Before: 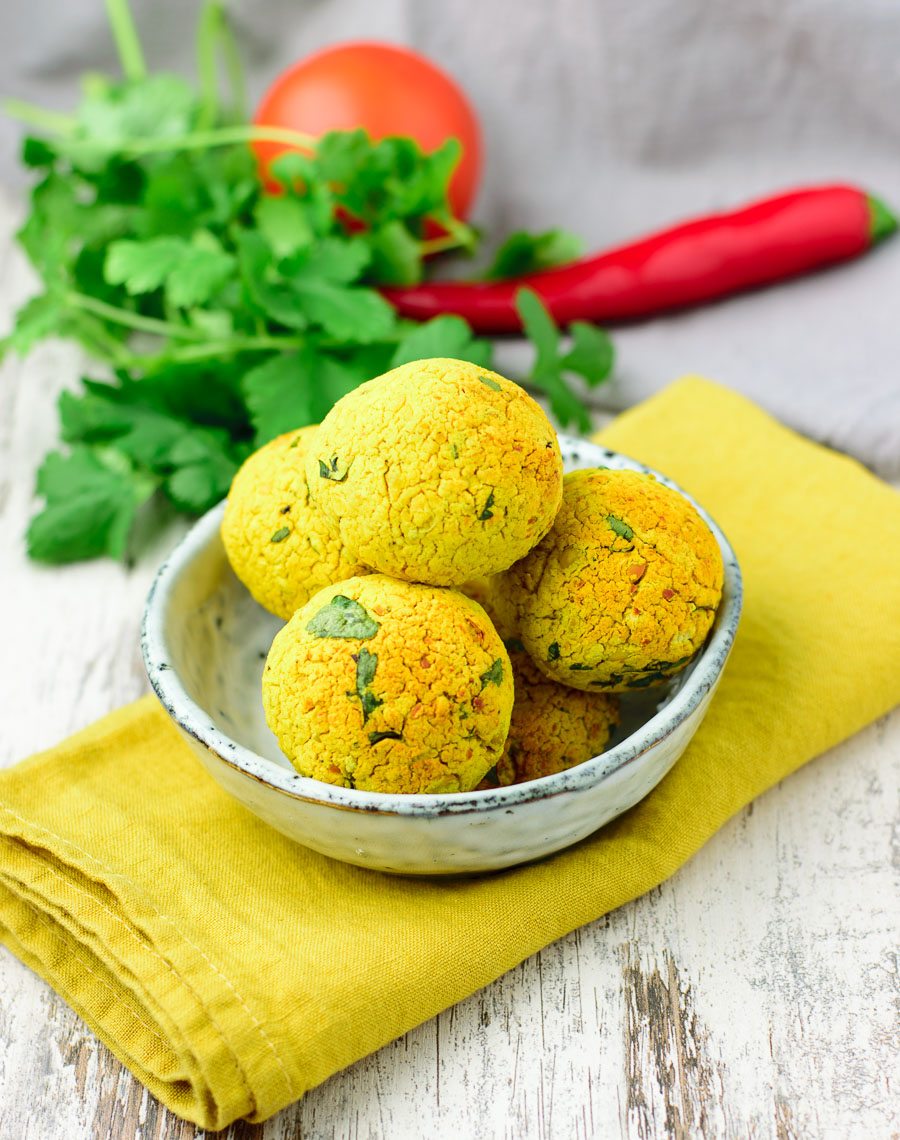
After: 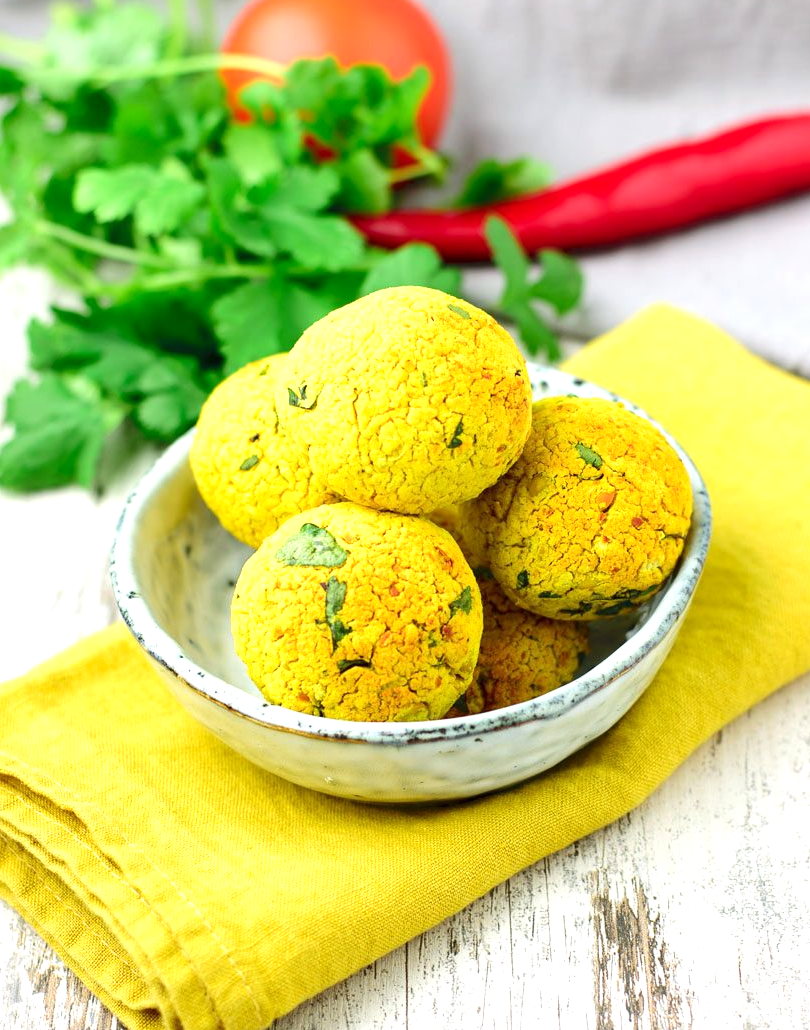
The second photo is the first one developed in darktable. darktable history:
exposure: black level correction 0.001, exposure 0.499 EV, compensate highlight preservation false
crop: left 3.552%, top 6.393%, right 6.444%, bottom 3.204%
